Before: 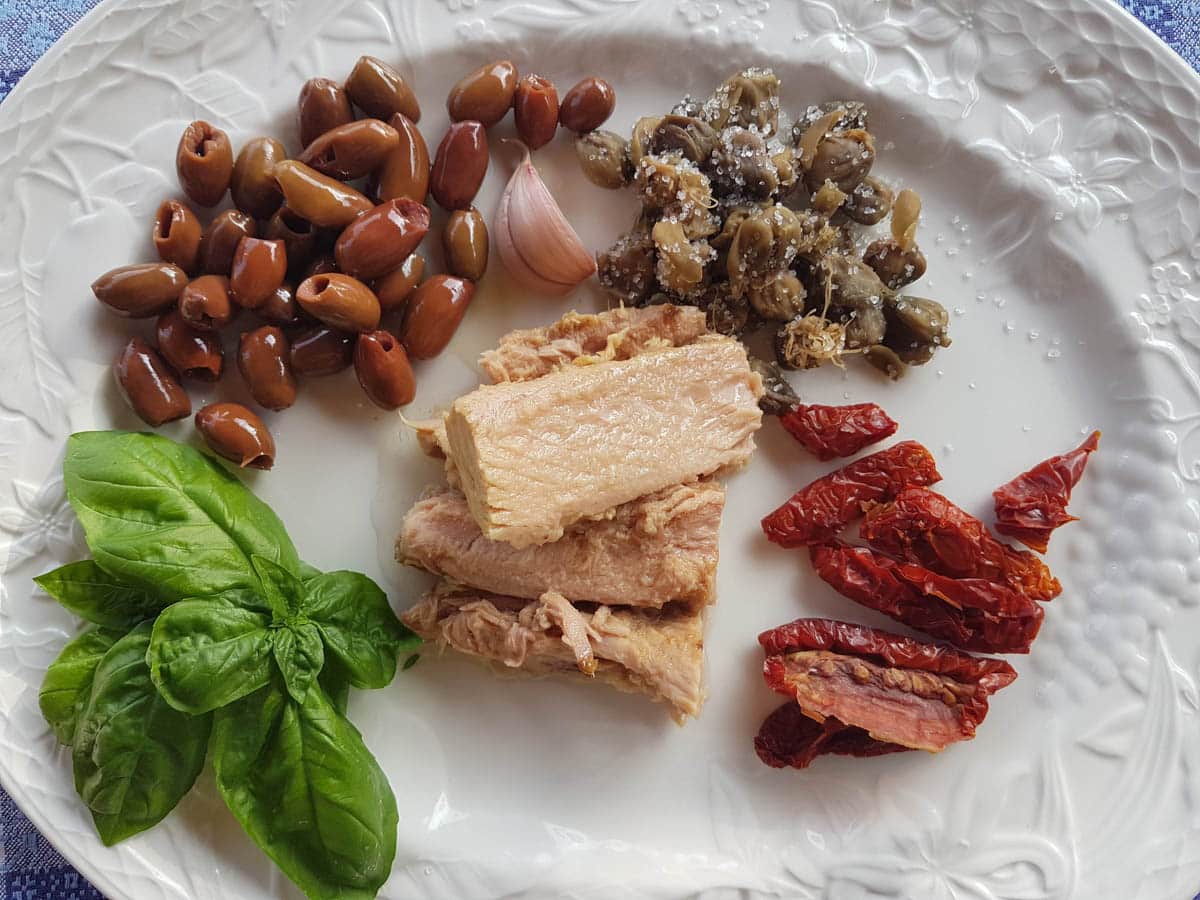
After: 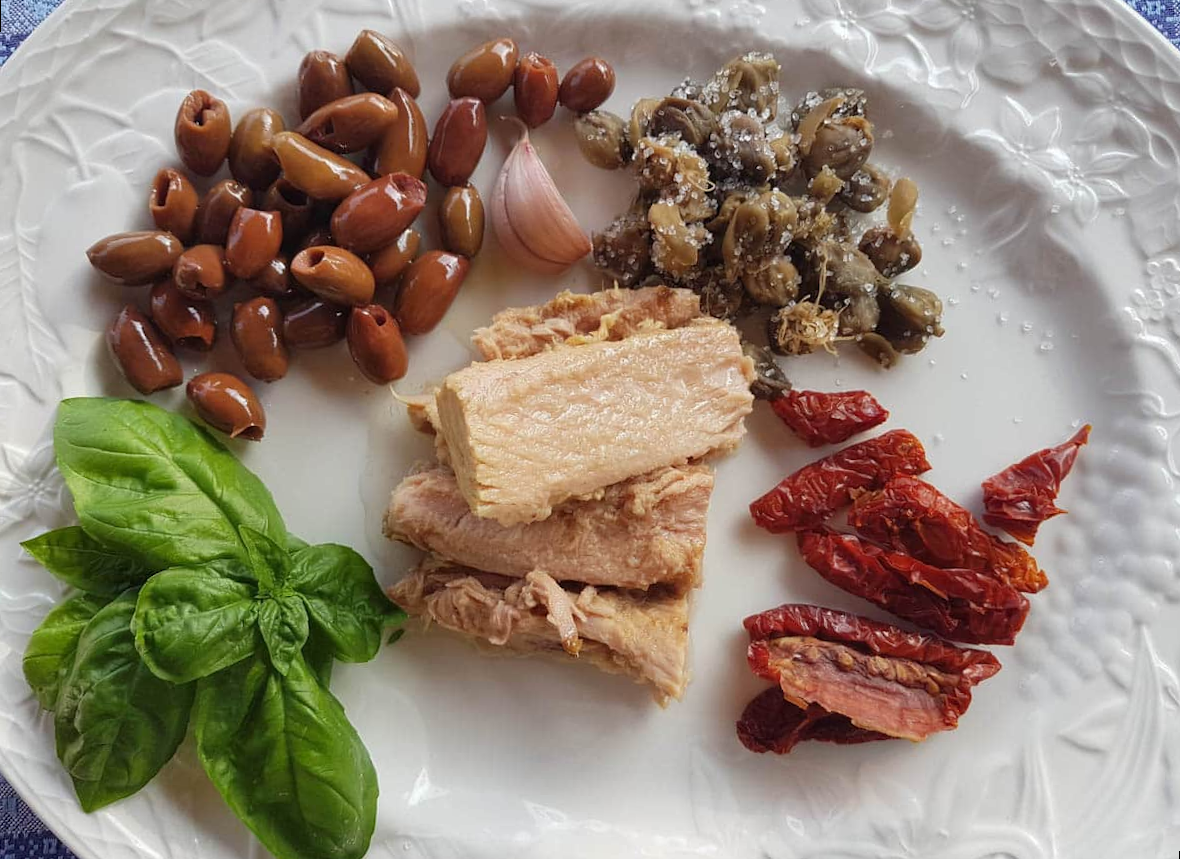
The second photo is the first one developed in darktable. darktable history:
rotate and perspective: rotation 1.57°, crop left 0.018, crop right 0.982, crop top 0.039, crop bottom 0.961
white balance: emerald 1
